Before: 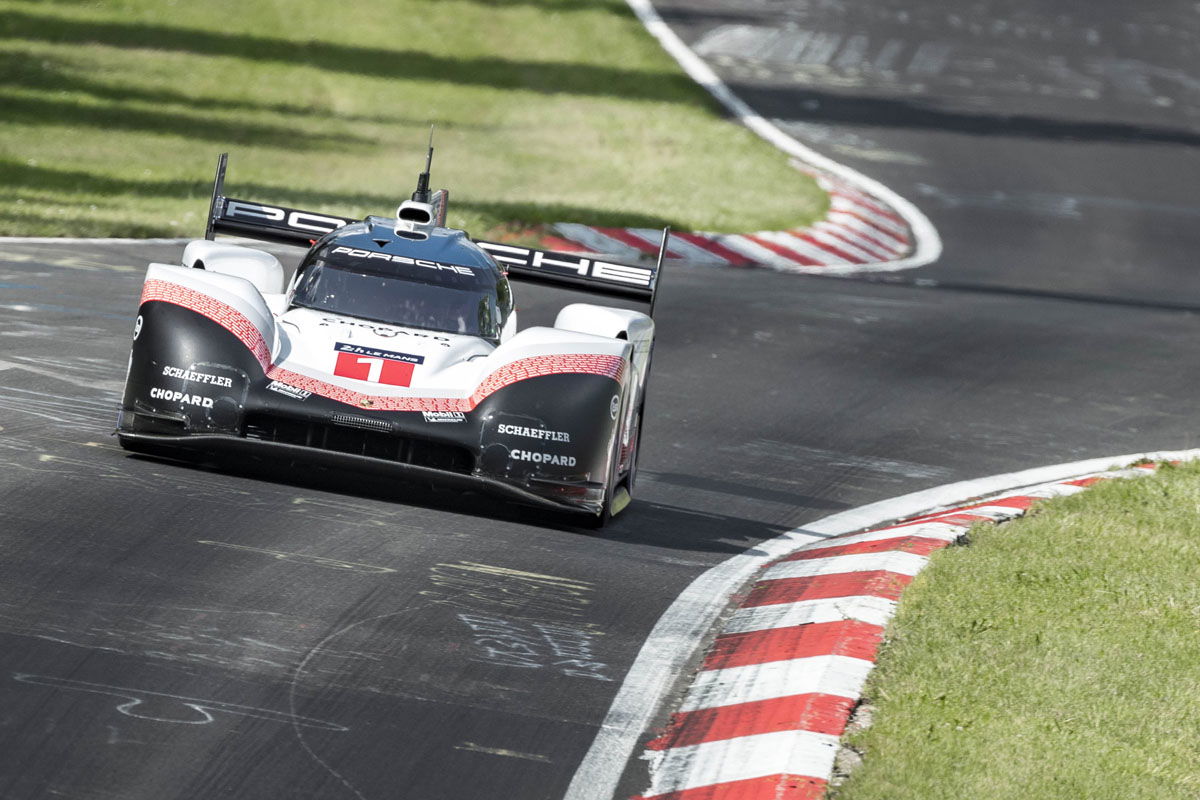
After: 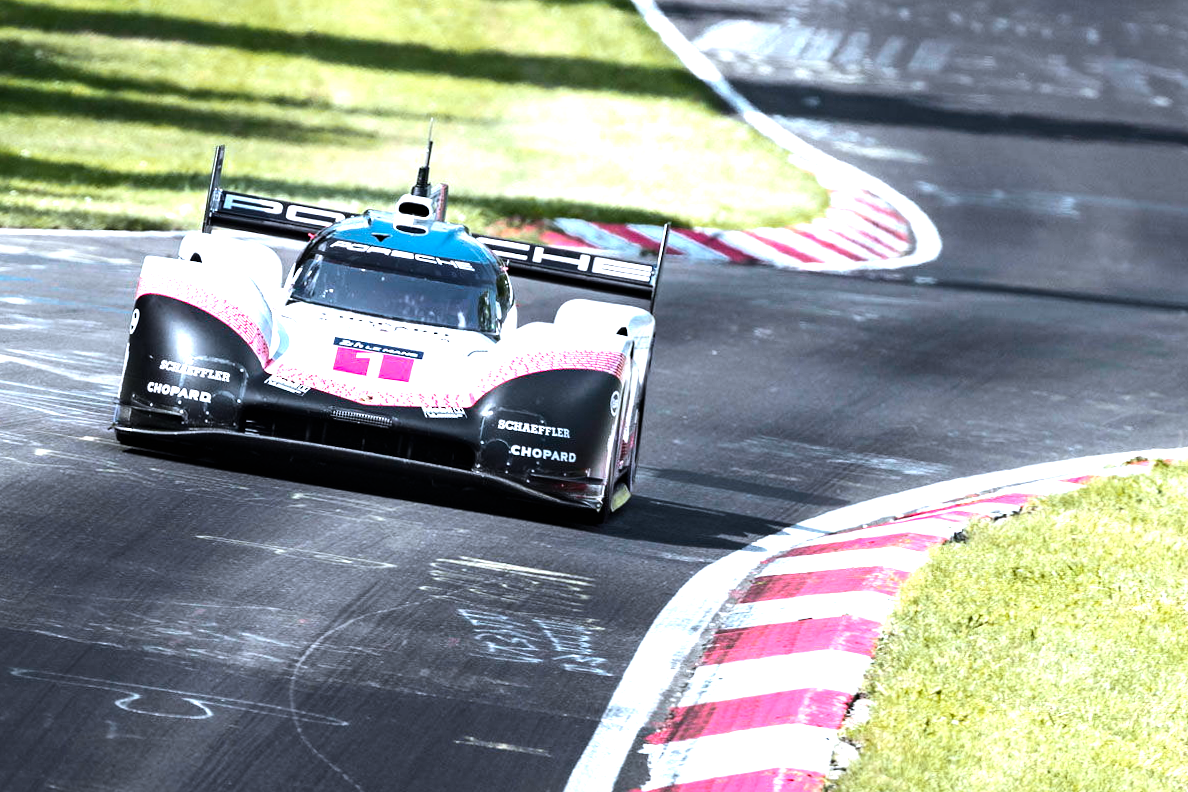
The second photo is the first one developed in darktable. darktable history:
white balance: red 0.967, blue 1.119, emerald 0.756
color zones: curves: ch1 [(0.239, 0.552) (0.75, 0.5)]; ch2 [(0.25, 0.462) (0.749, 0.457)], mix 25.94%
rotate and perspective: rotation 0.174°, lens shift (vertical) 0.013, lens shift (horizontal) 0.019, shear 0.001, automatic cropping original format, crop left 0.007, crop right 0.991, crop top 0.016, crop bottom 0.997
exposure: black level correction 0, exposure 0.4 EV, compensate exposure bias true, compensate highlight preservation false
tone equalizer: -8 EV -1.08 EV, -7 EV -1.01 EV, -6 EV -0.867 EV, -5 EV -0.578 EV, -3 EV 0.578 EV, -2 EV 0.867 EV, -1 EV 1.01 EV, +0 EV 1.08 EV, edges refinement/feathering 500, mask exposure compensation -1.57 EV, preserve details no
